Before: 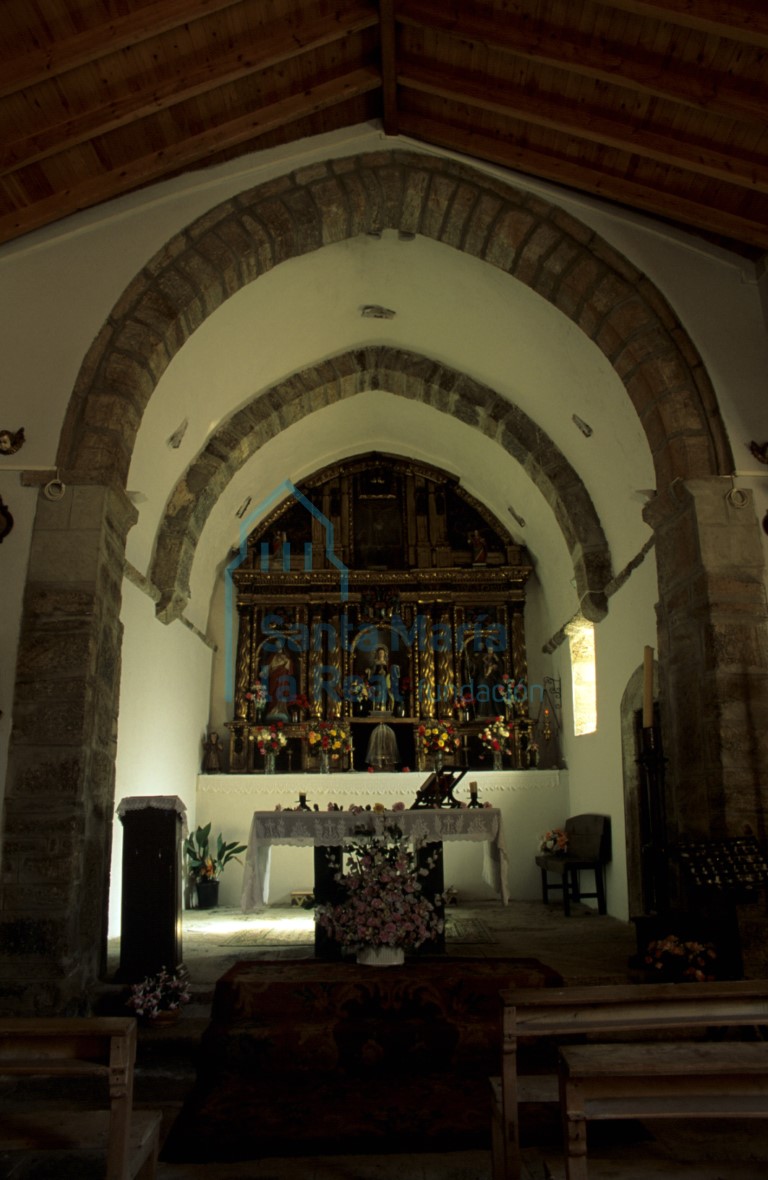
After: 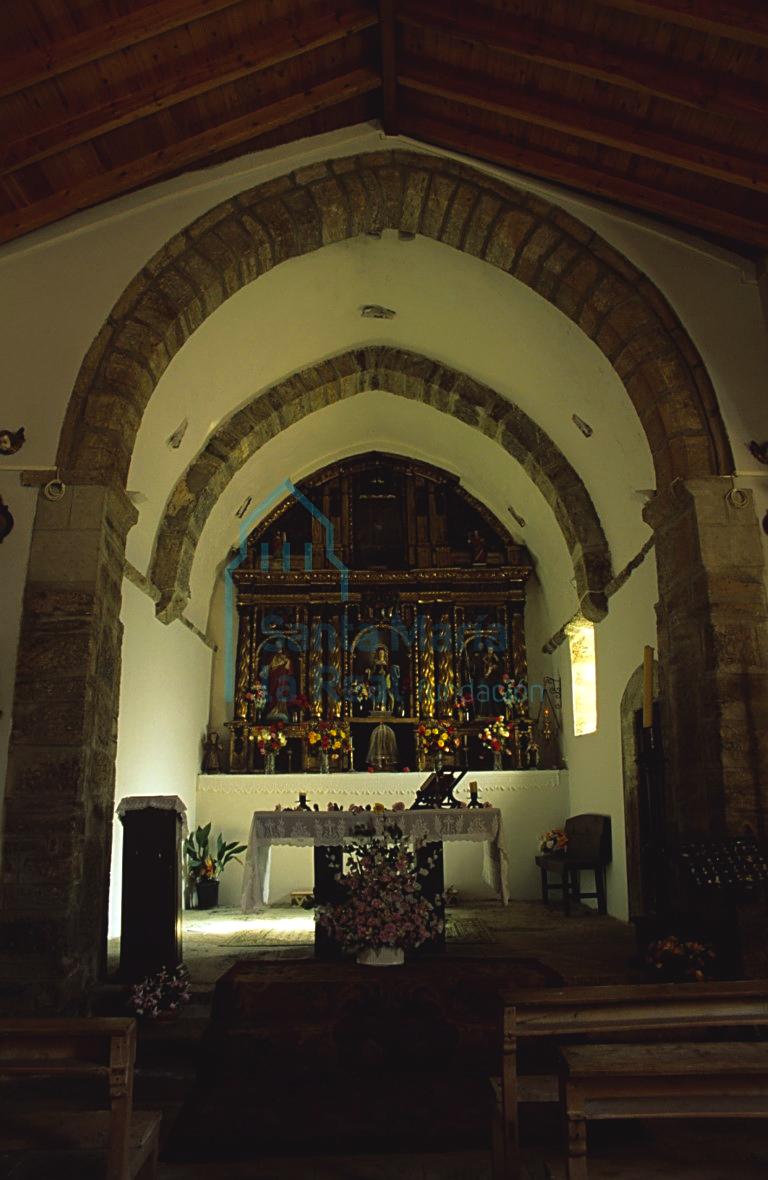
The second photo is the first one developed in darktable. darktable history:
contrast brightness saturation: contrast -0.1, saturation -0.1
sharpen: on, module defaults
color balance: lift [1, 1.001, 0.999, 1.001], gamma [1, 1.004, 1.007, 0.993], gain [1, 0.991, 0.987, 1.013], contrast 10%, output saturation 120%
